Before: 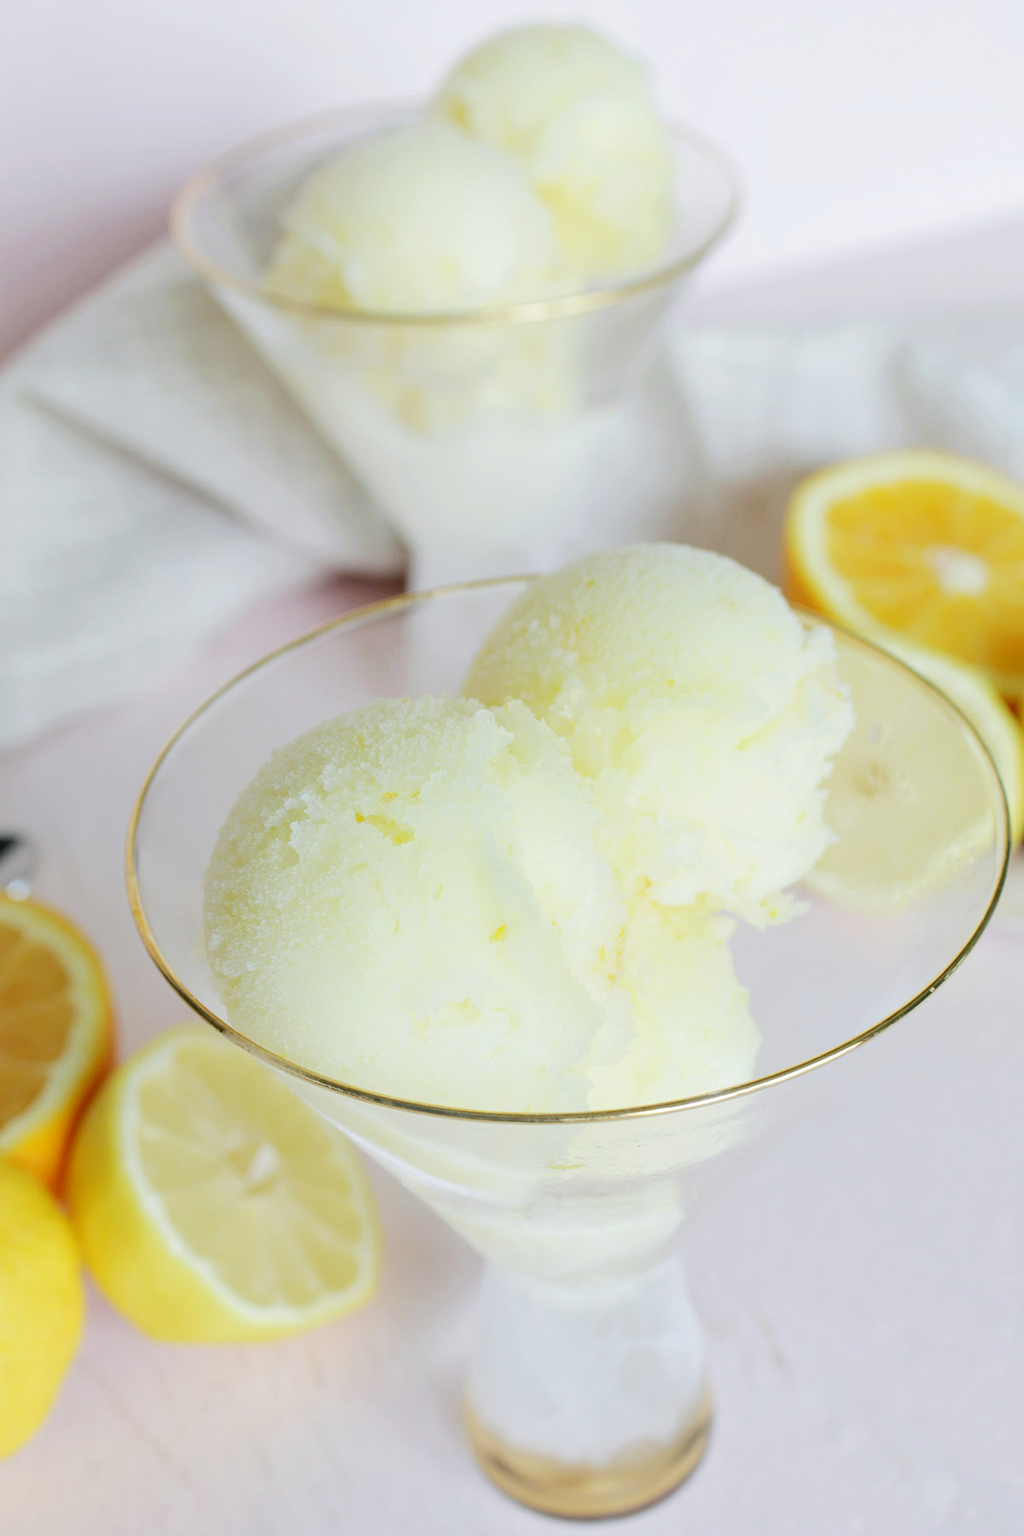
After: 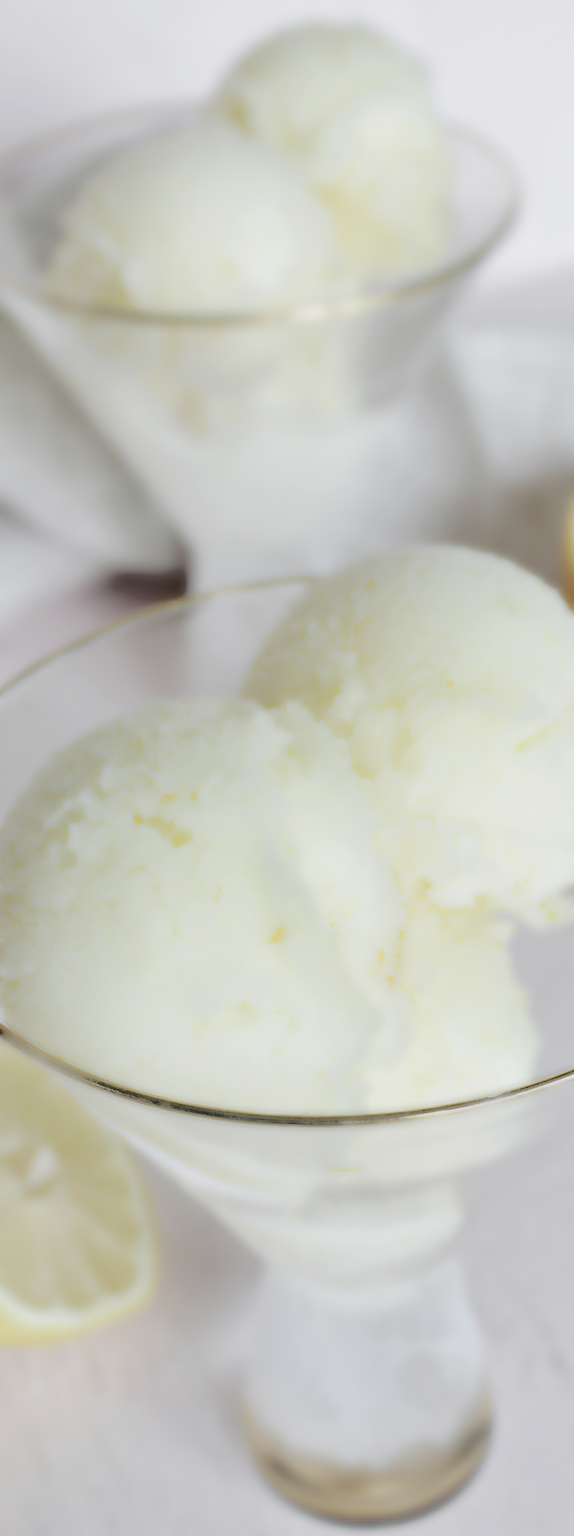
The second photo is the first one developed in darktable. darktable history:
shadows and highlights: low approximation 0.01, soften with gaussian
color correction: saturation 0.3
lowpass: radius 4, soften with bilateral filter, unbound 0
tone equalizer: on, module defaults
crop: left 21.674%, right 22.086%
contrast brightness saturation: contrast 0.1, brightness 0.03, saturation 0.09
color balance rgb: perceptual saturation grading › global saturation 25%, perceptual brilliance grading › mid-tones 10%, perceptual brilliance grading › shadows 15%, global vibrance 20%
sharpen: on, module defaults
